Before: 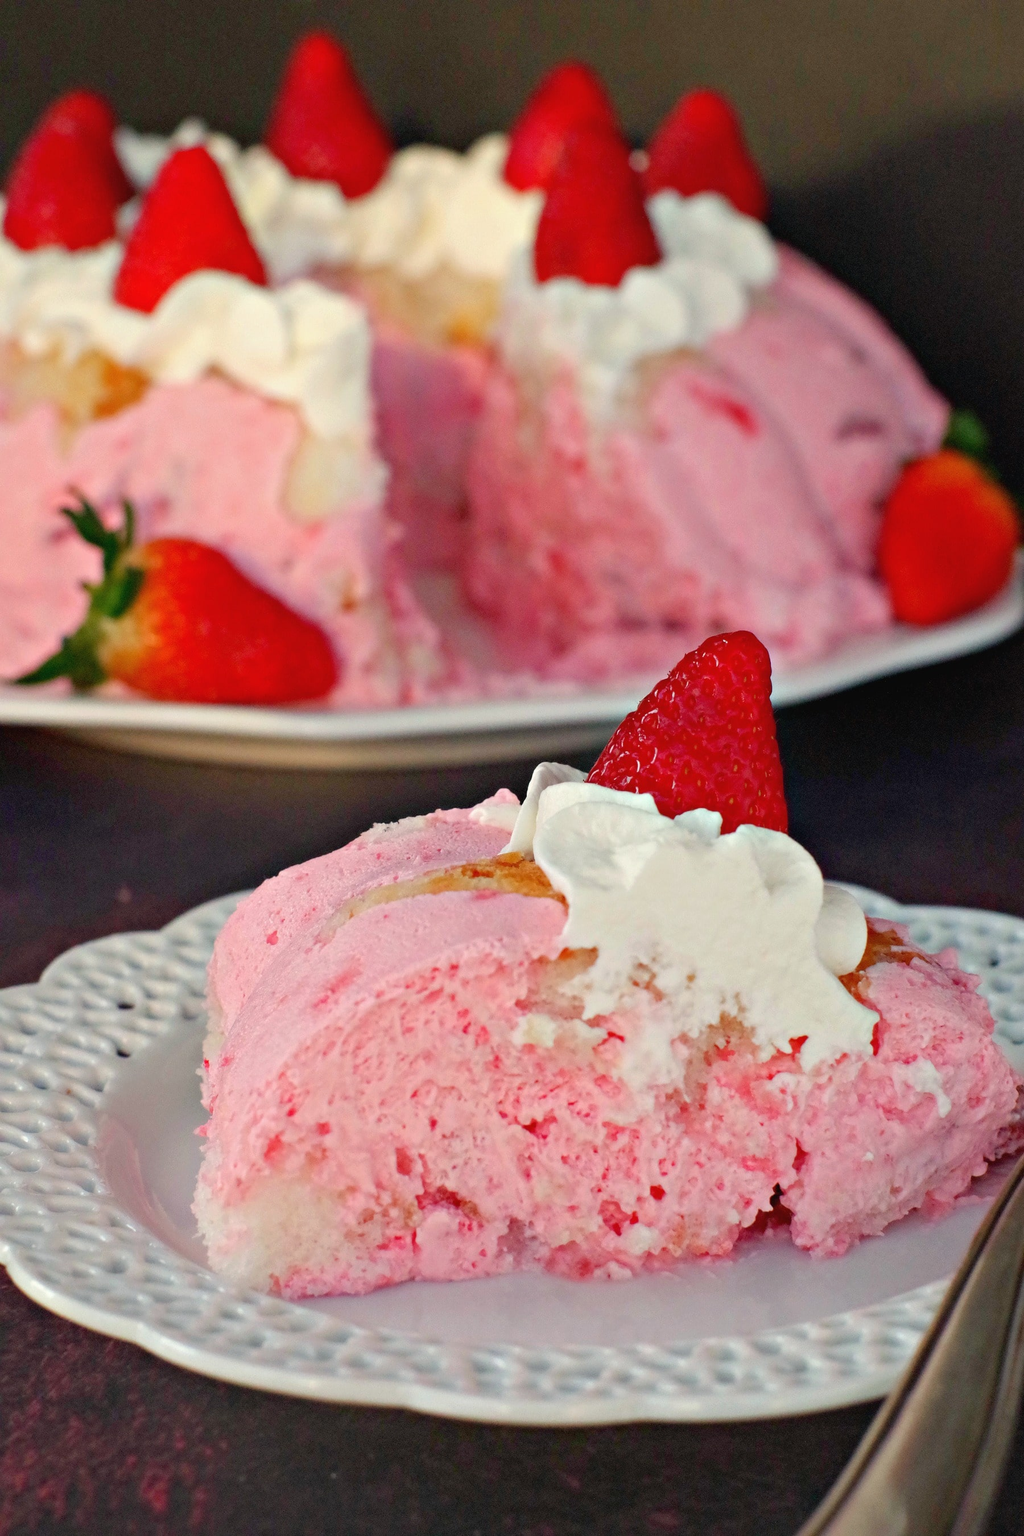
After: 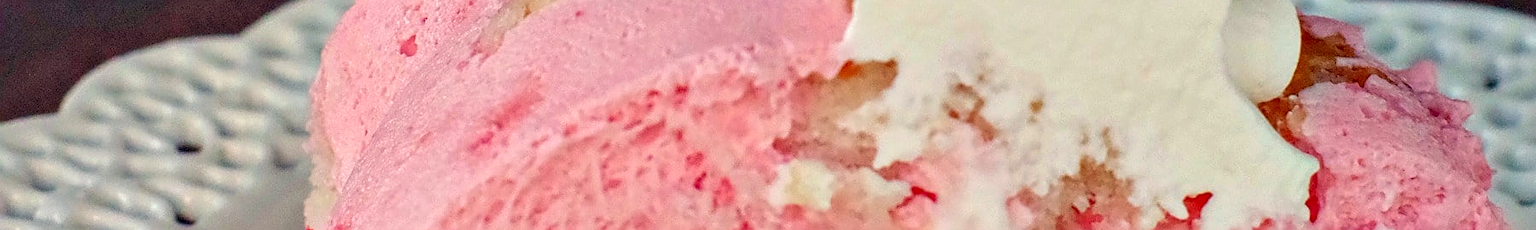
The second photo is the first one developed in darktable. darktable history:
sharpen: on, module defaults
velvia: on, module defaults
local contrast: detail 130%
crop and rotate: top 59.084%, bottom 30.916%
